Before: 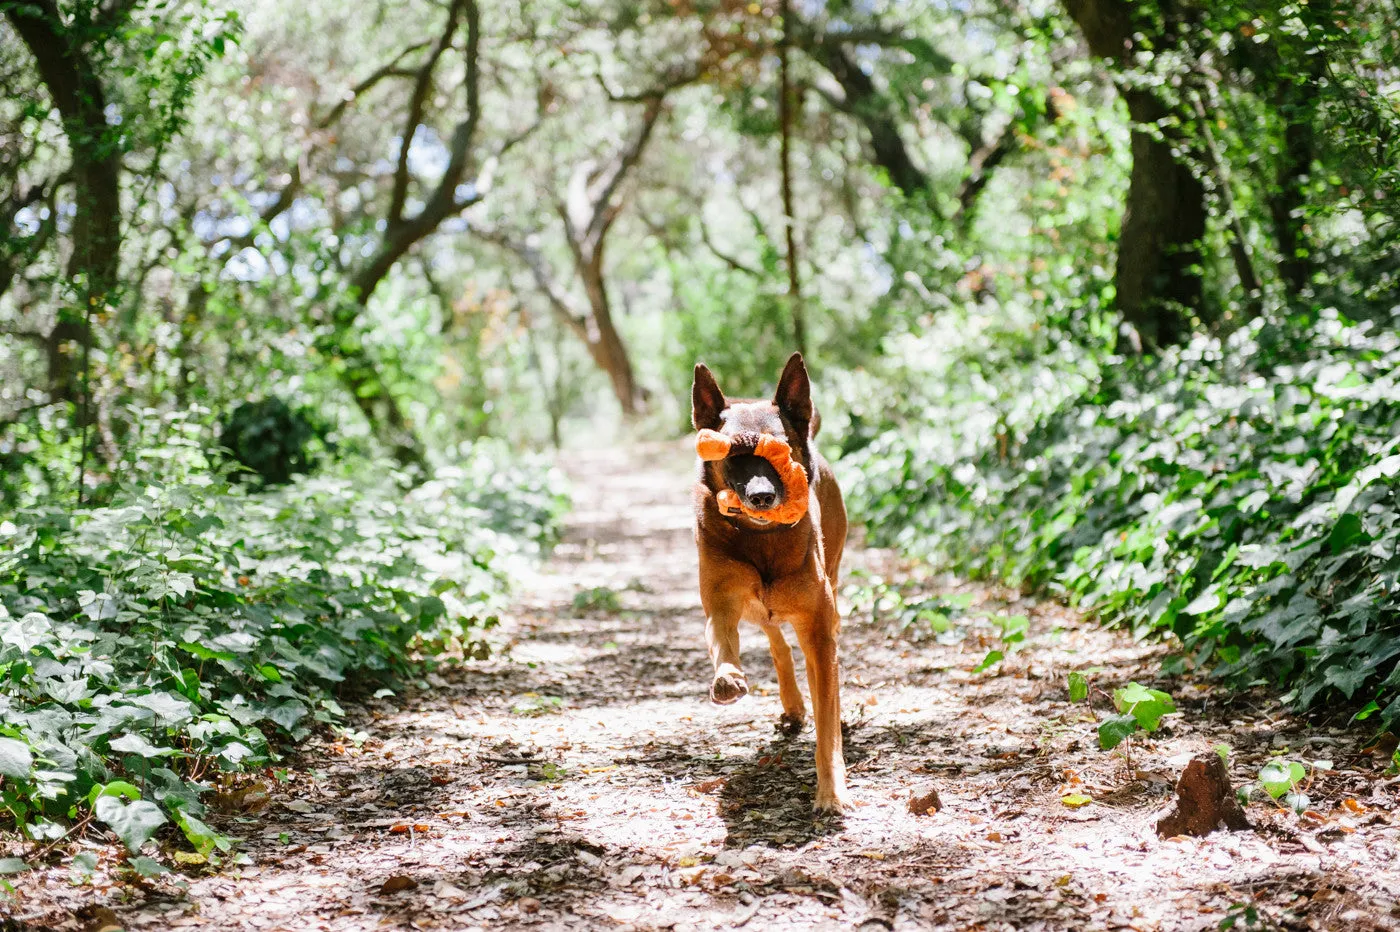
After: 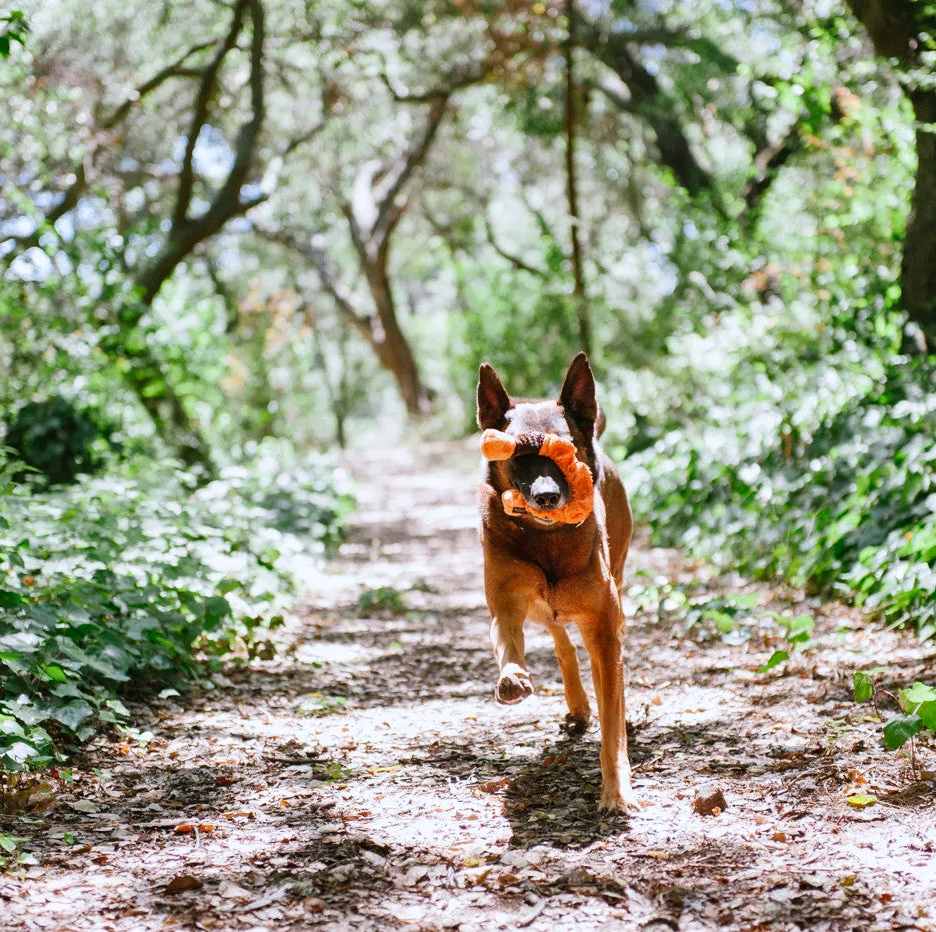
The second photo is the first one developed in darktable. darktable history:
shadows and highlights: low approximation 0.01, soften with gaussian
color correction: highlights a* -0.126, highlights b* -5.37, shadows a* -0.144, shadows b* -0.115
crop: left 15.405%, right 17.724%
